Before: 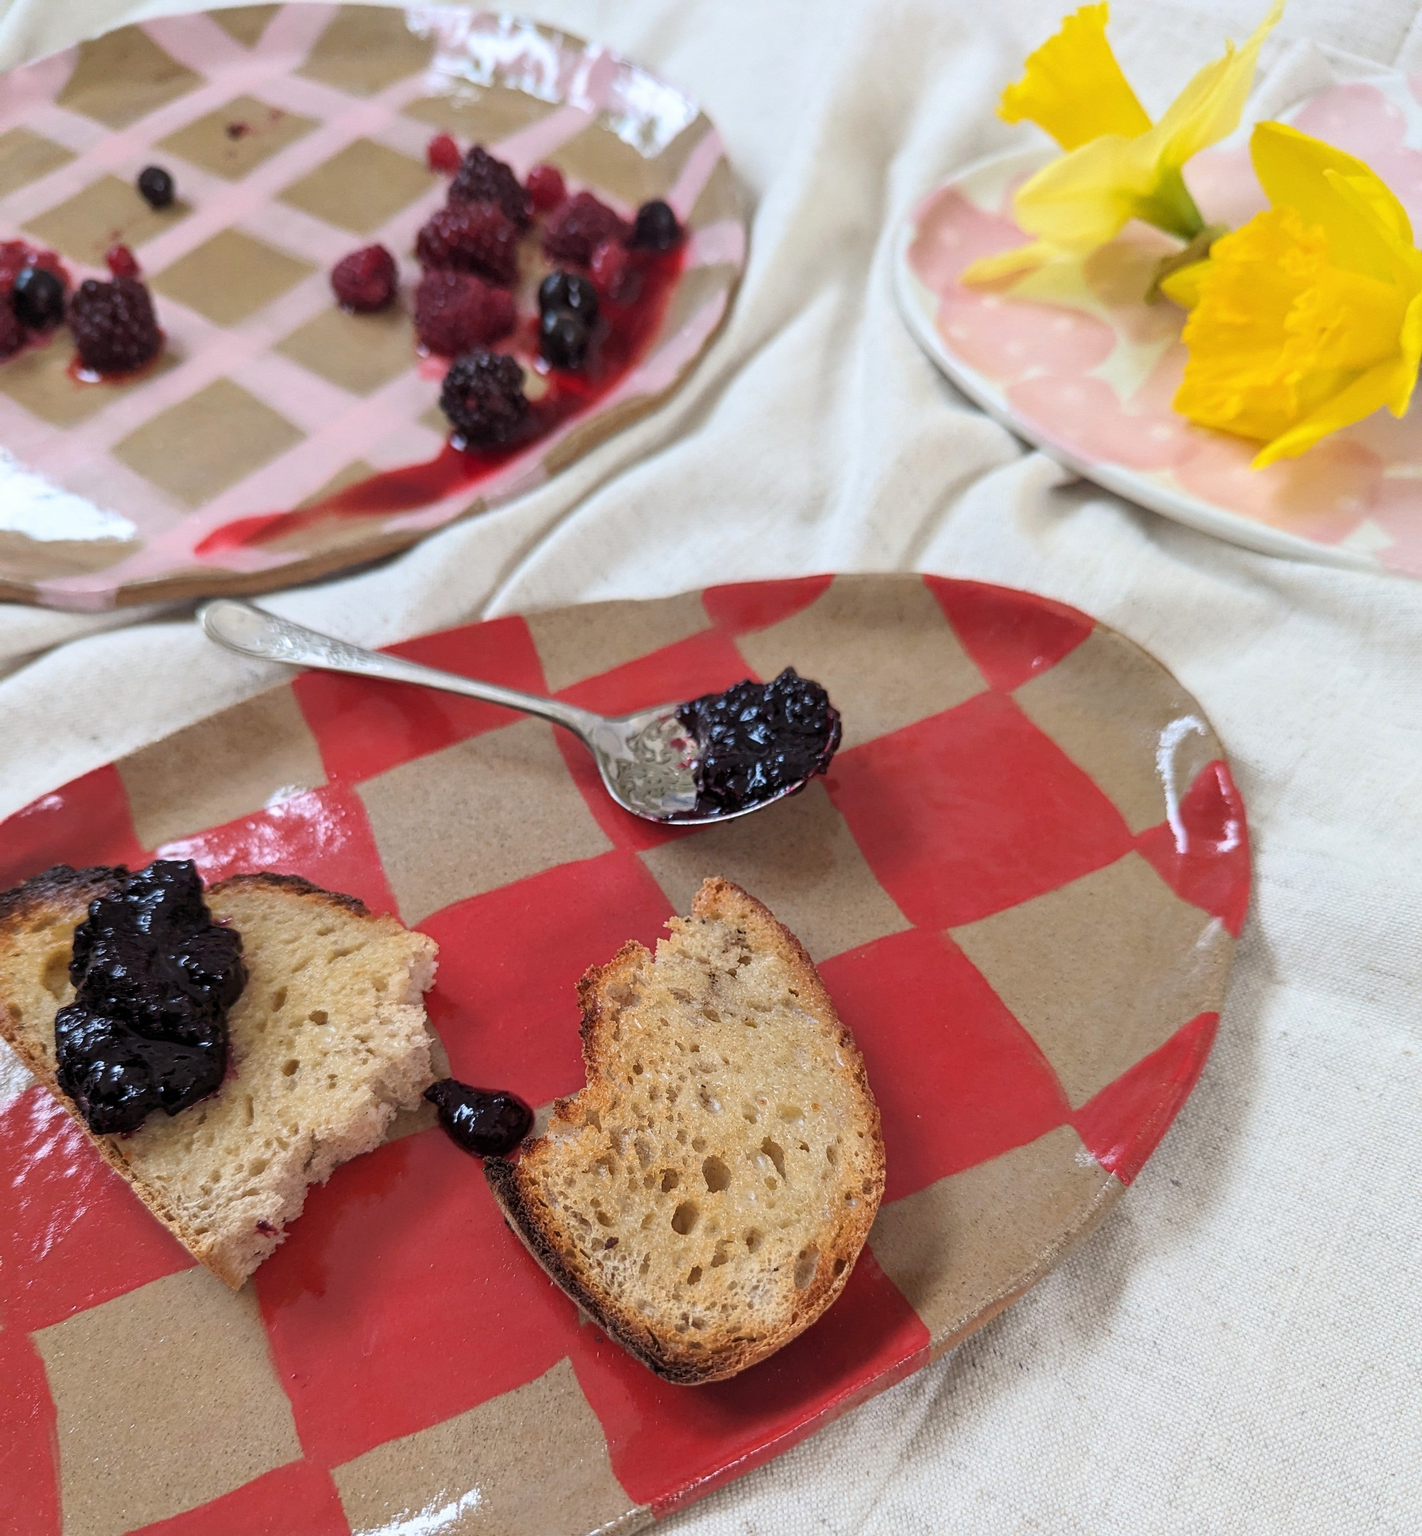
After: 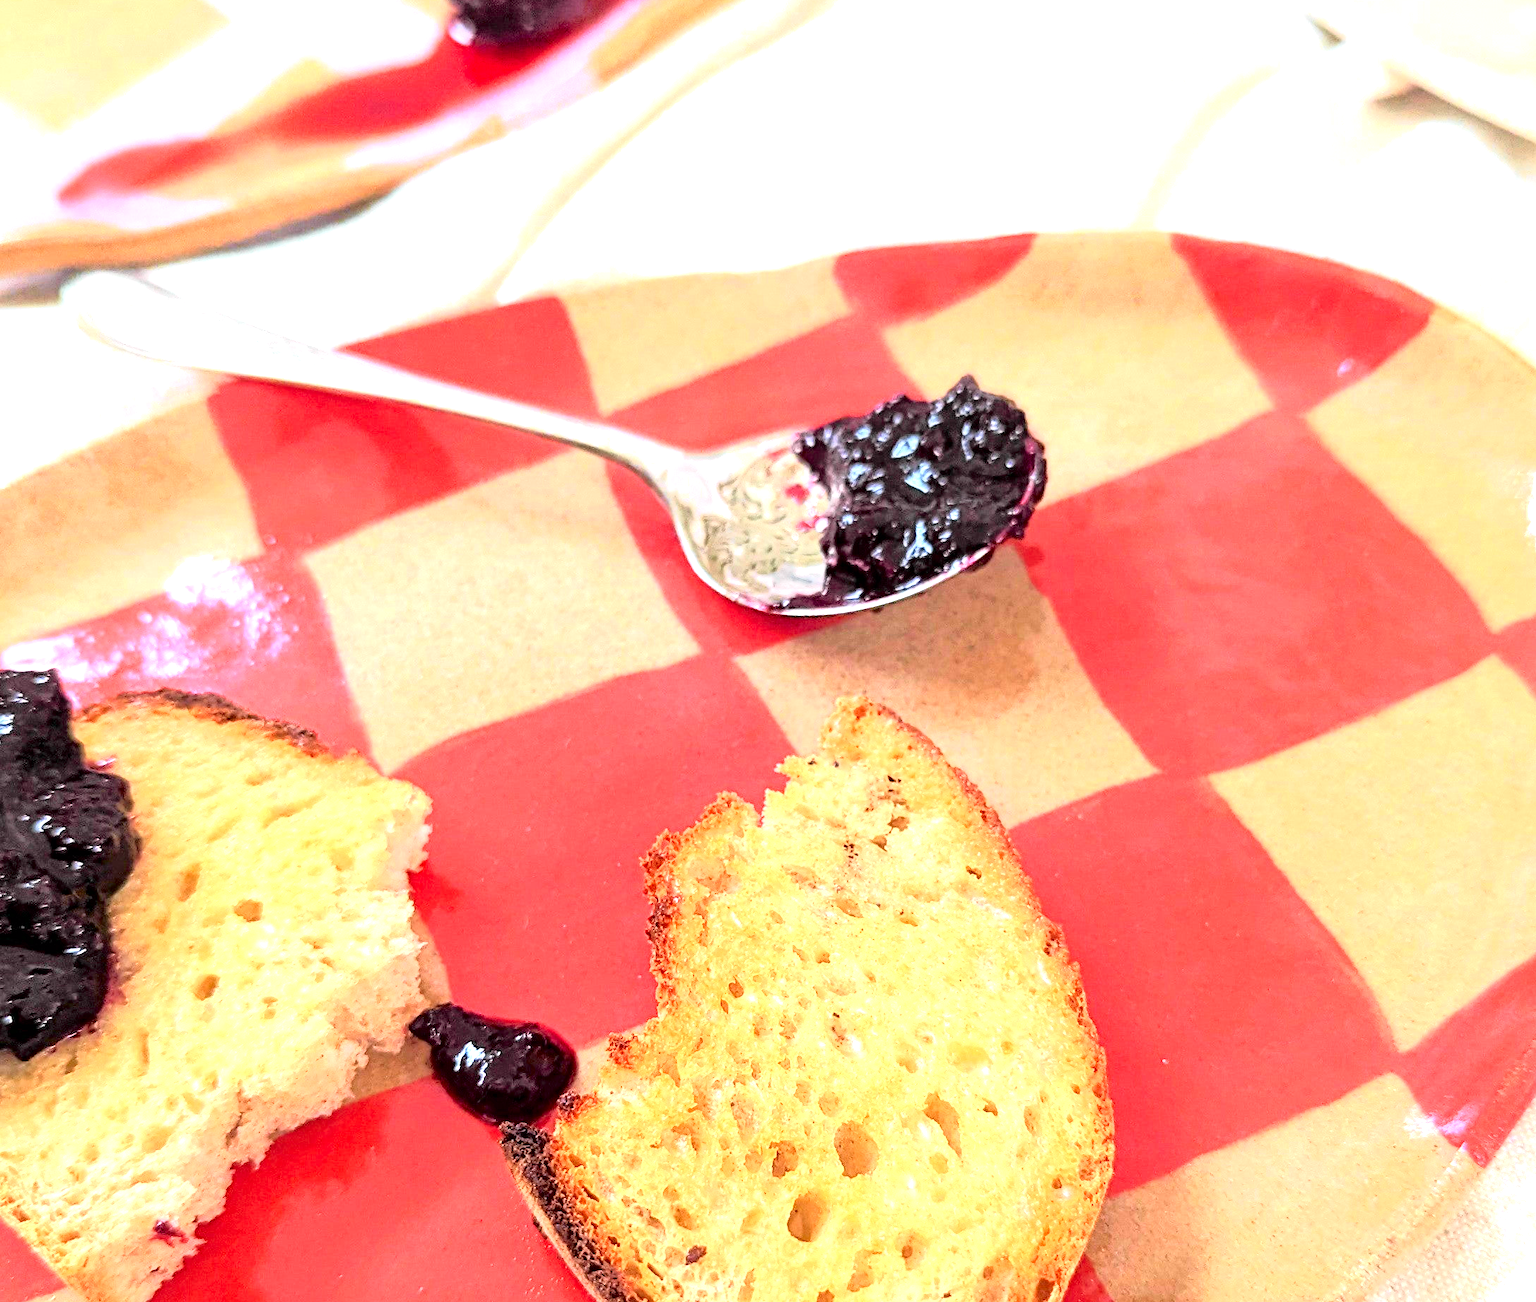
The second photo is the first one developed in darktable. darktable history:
exposure: black level correction 0.001, exposure 1.818 EV, compensate highlight preservation false
tone curve: curves: ch0 [(0, 0) (0.062, 0.023) (0.168, 0.142) (0.359, 0.44) (0.469, 0.544) (0.634, 0.722) (0.839, 0.909) (0.998, 0.978)]; ch1 [(0, 0) (0.437, 0.453) (0.472, 0.47) (0.502, 0.504) (0.527, 0.546) (0.568, 0.619) (0.608, 0.665) (0.669, 0.748) (0.859, 0.899) (1, 1)]; ch2 [(0, 0) (0.33, 0.301) (0.421, 0.443) (0.473, 0.498) (0.509, 0.5) (0.535, 0.564) (0.575, 0.625) (0.608, 0.676) (1, 1)], color space Lab, independent channels, preserve colors none
crop: left 10.978%, top 27.459%, right 18.276%, bottom 17.004%
